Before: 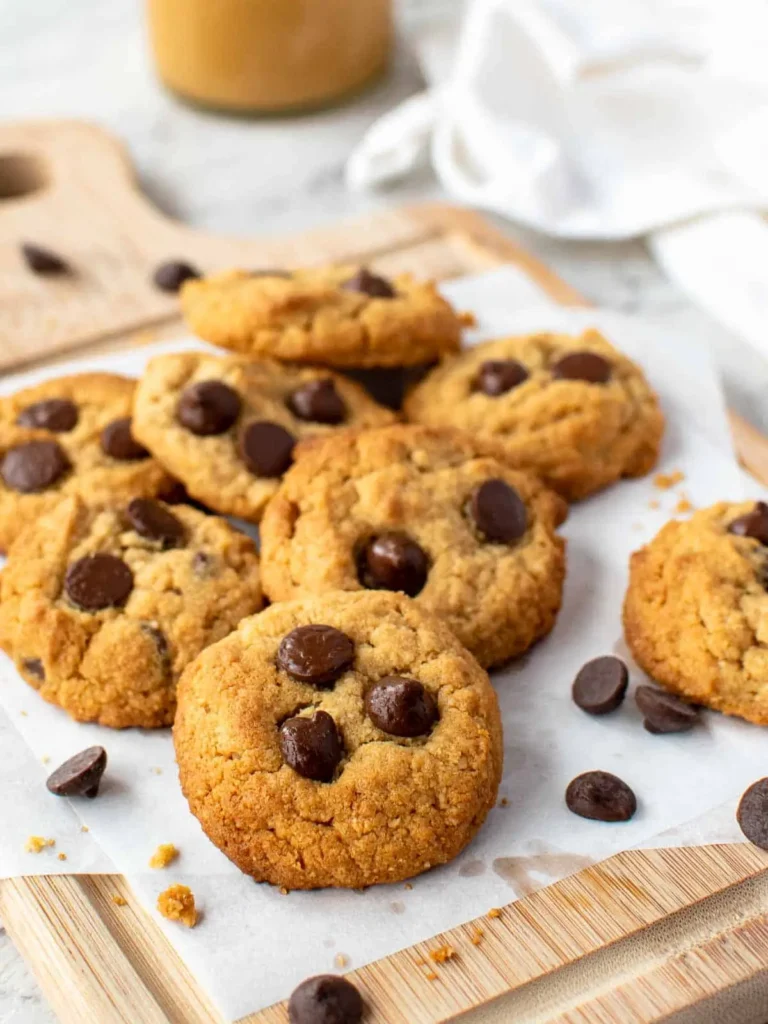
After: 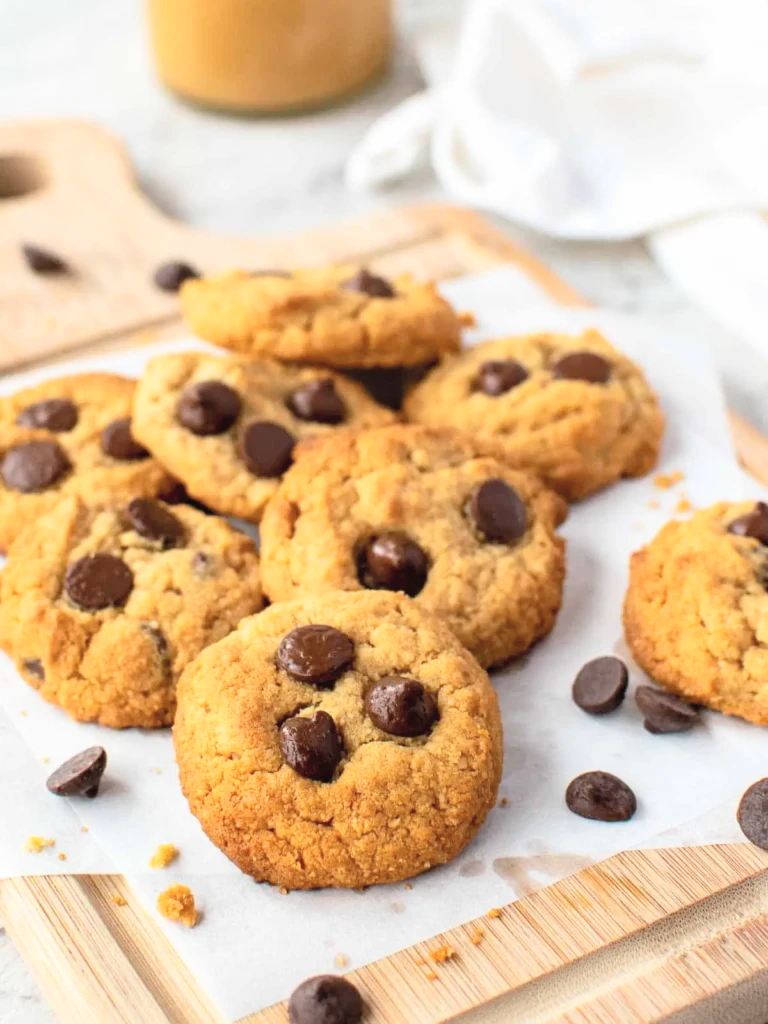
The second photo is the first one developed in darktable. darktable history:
contrast brightness saturation: contrast 0.138, brightness 0.21
